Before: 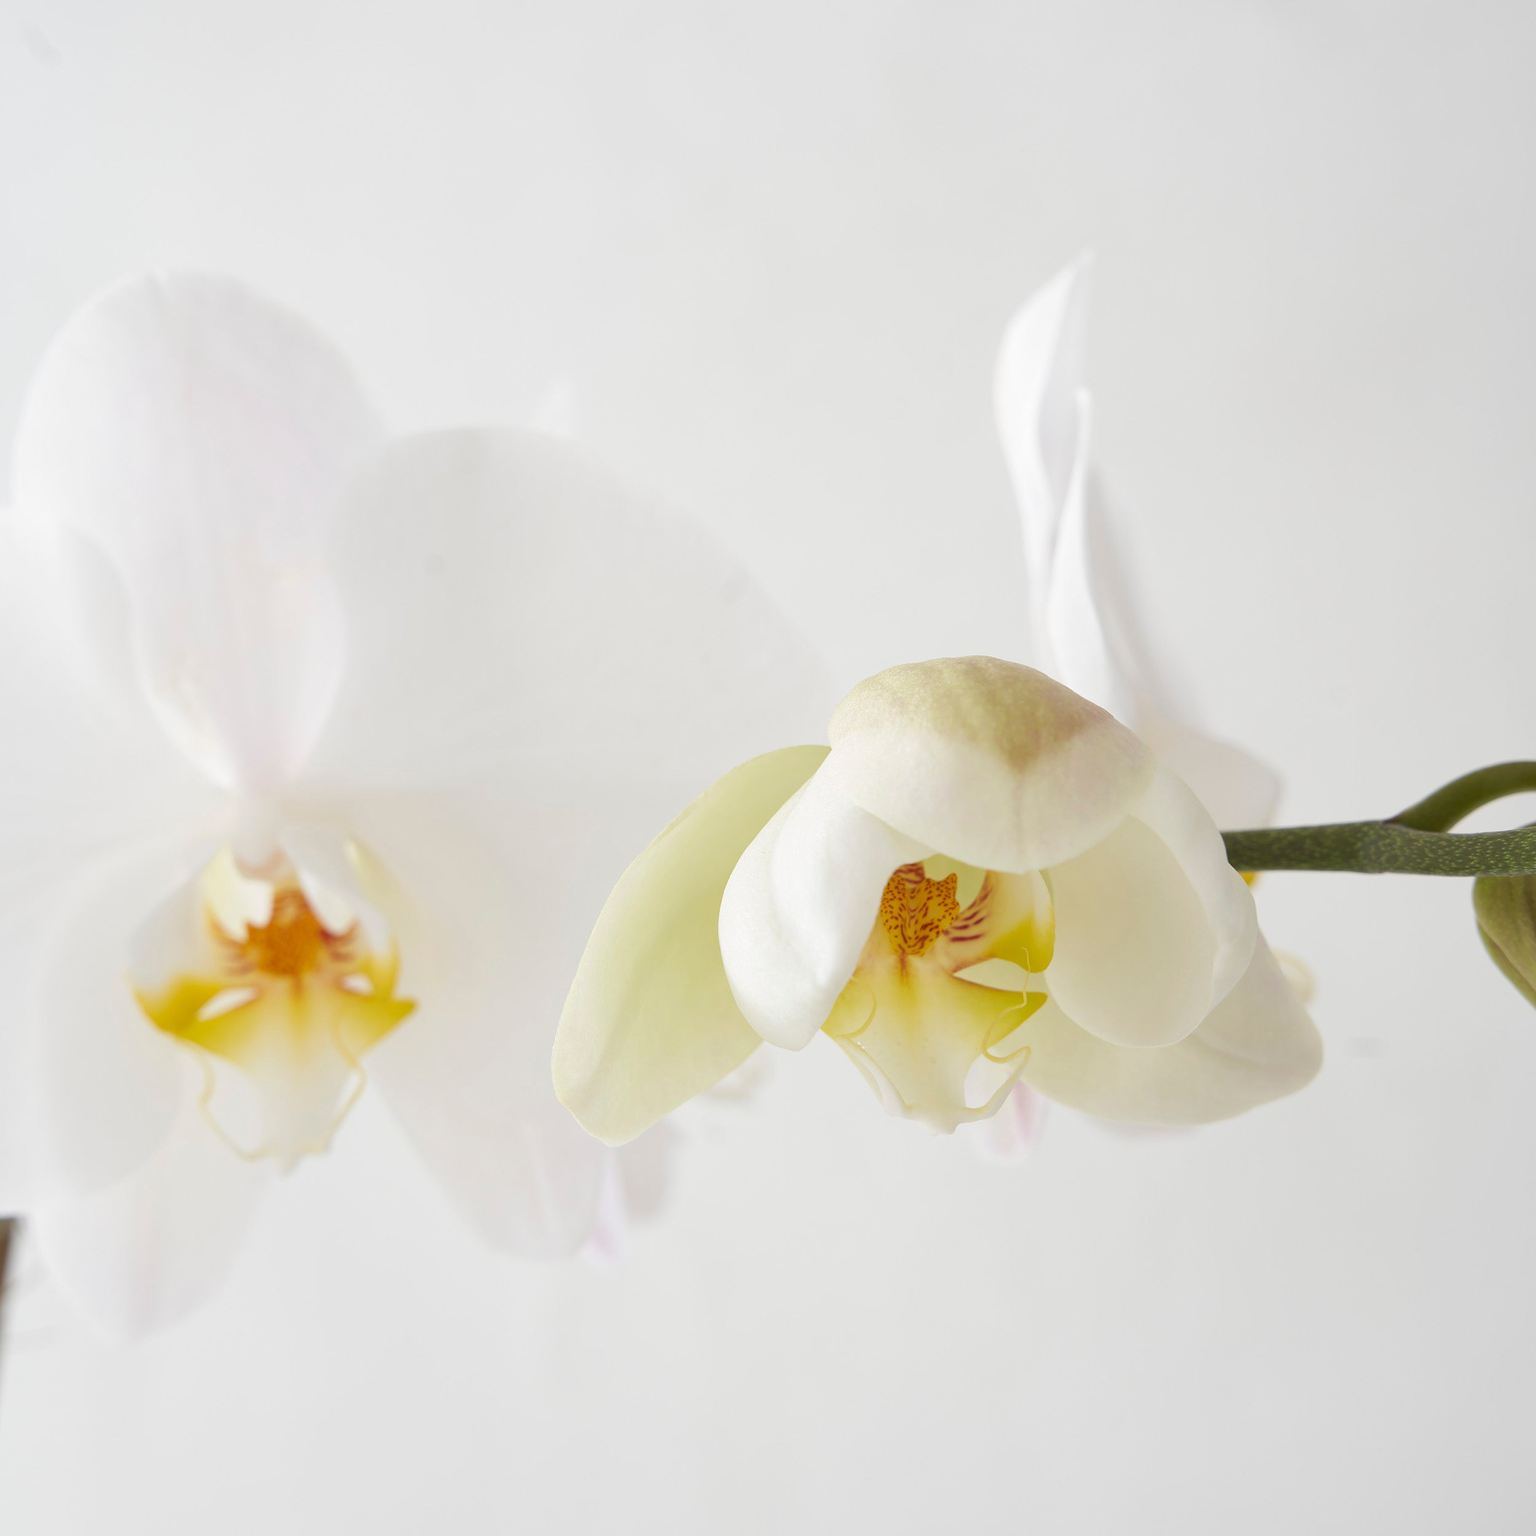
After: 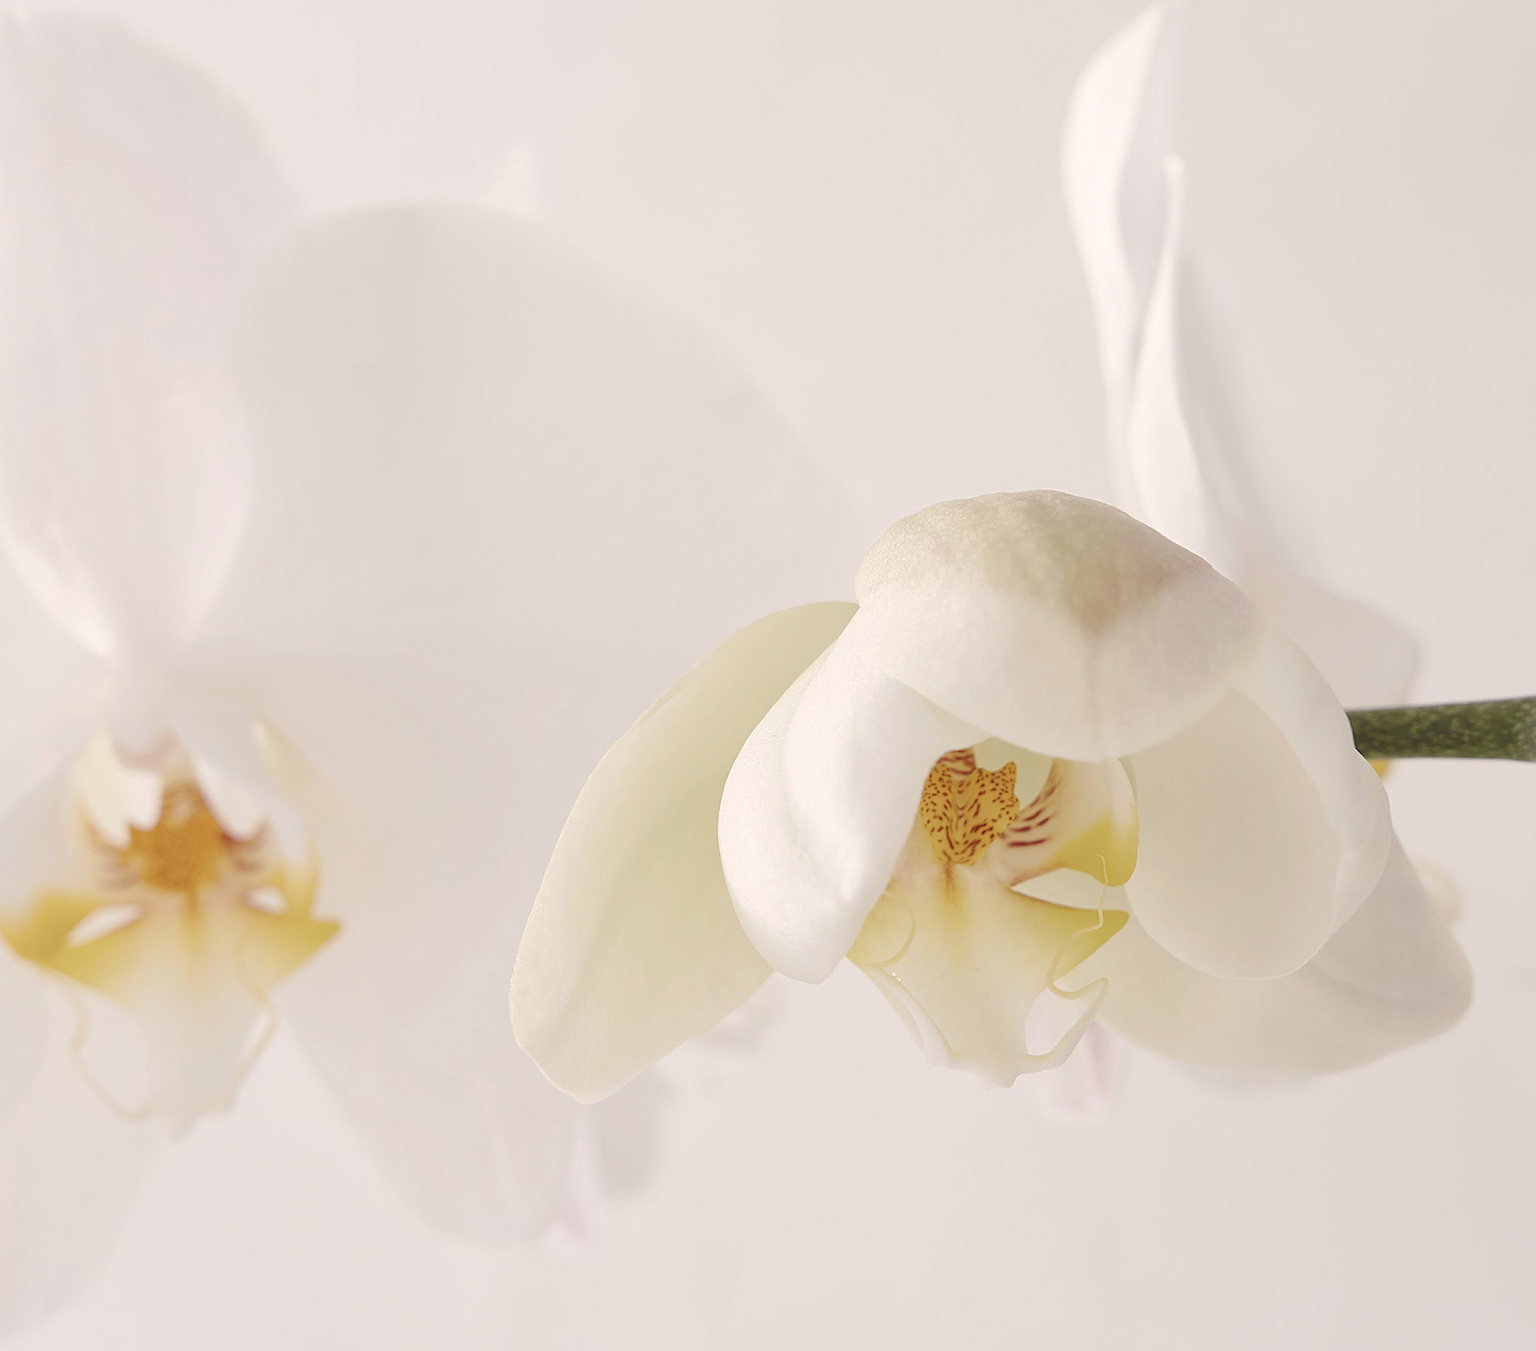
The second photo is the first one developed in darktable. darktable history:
color correction: highlights a* 5.53, highlights b* 5.2, saturation 0.66
crop: left 9.369%, top 17.175%, right 10.571%, bottom 12.407%
tone curve: curves: ch0 [(0, 0) (0.003, 0.004) (0.011, 0.01) (0.025, 0.025) (0.044, 0.042) (0.069, 0.064) (0.1, 0.093) (0.136, 0.13) (0.177, 0.182) (0.224, 0.241) (0.277, 0.322) (0.335, 0.409) (0.399, 0.482) (0.468, 0.551) (0.543, 0.606) (0.623, 0.672) (0.709, 0.73) (0.801, 0.81) (0.898, 0.885) (1, 1)], preserve colors none
sharpen: amount 0.494
